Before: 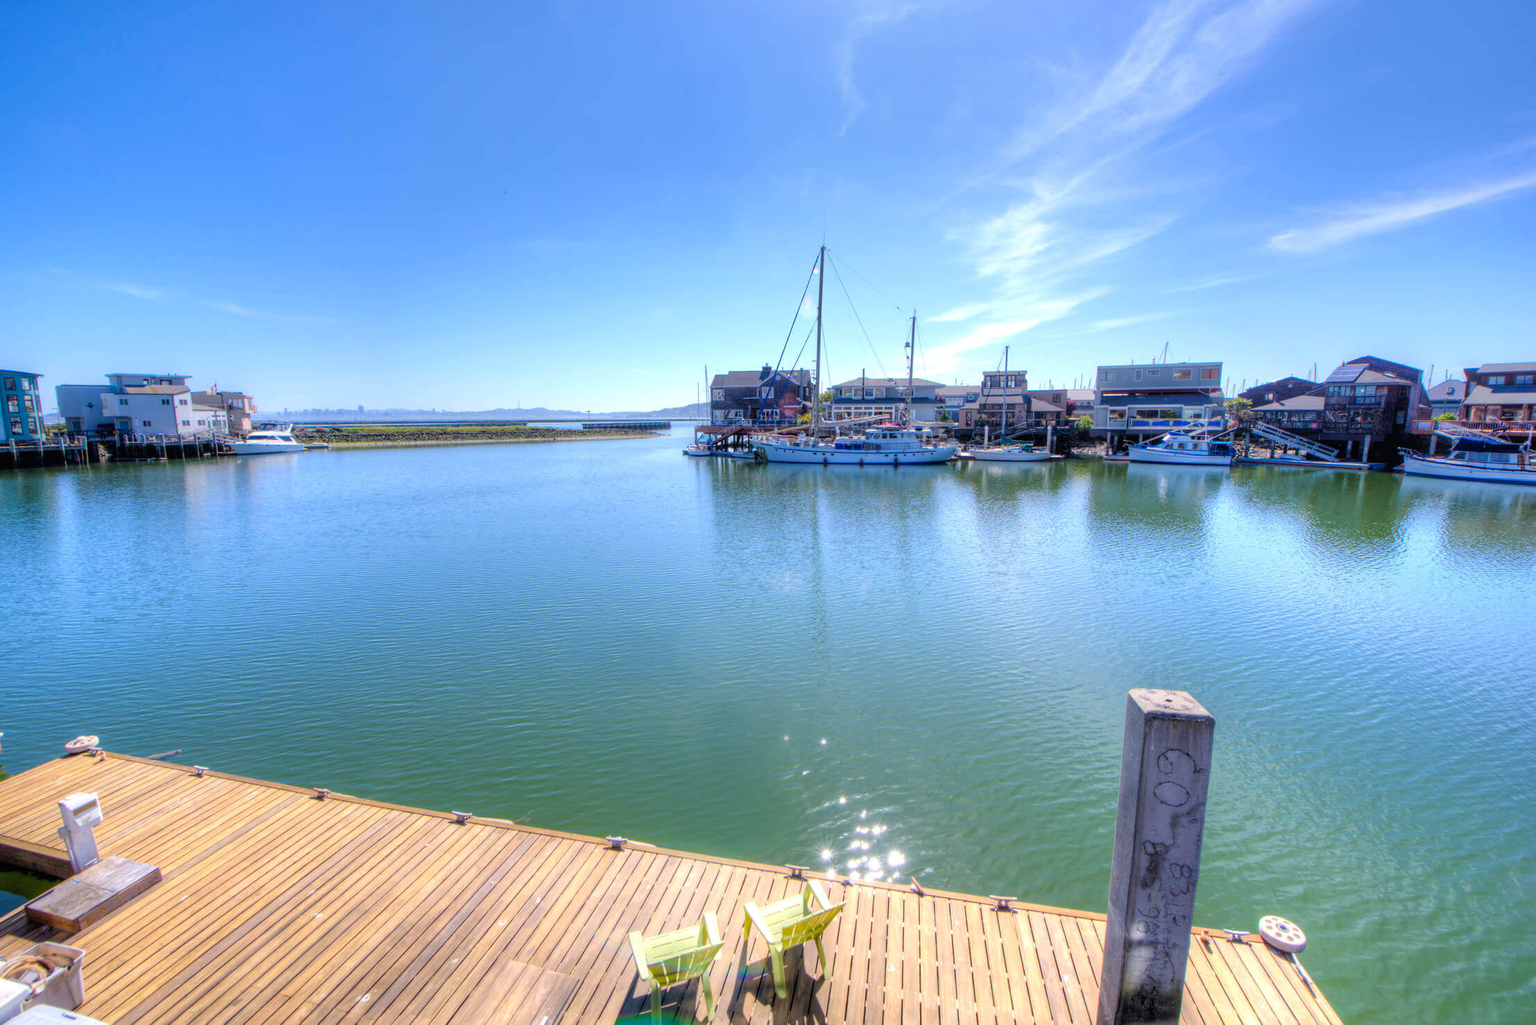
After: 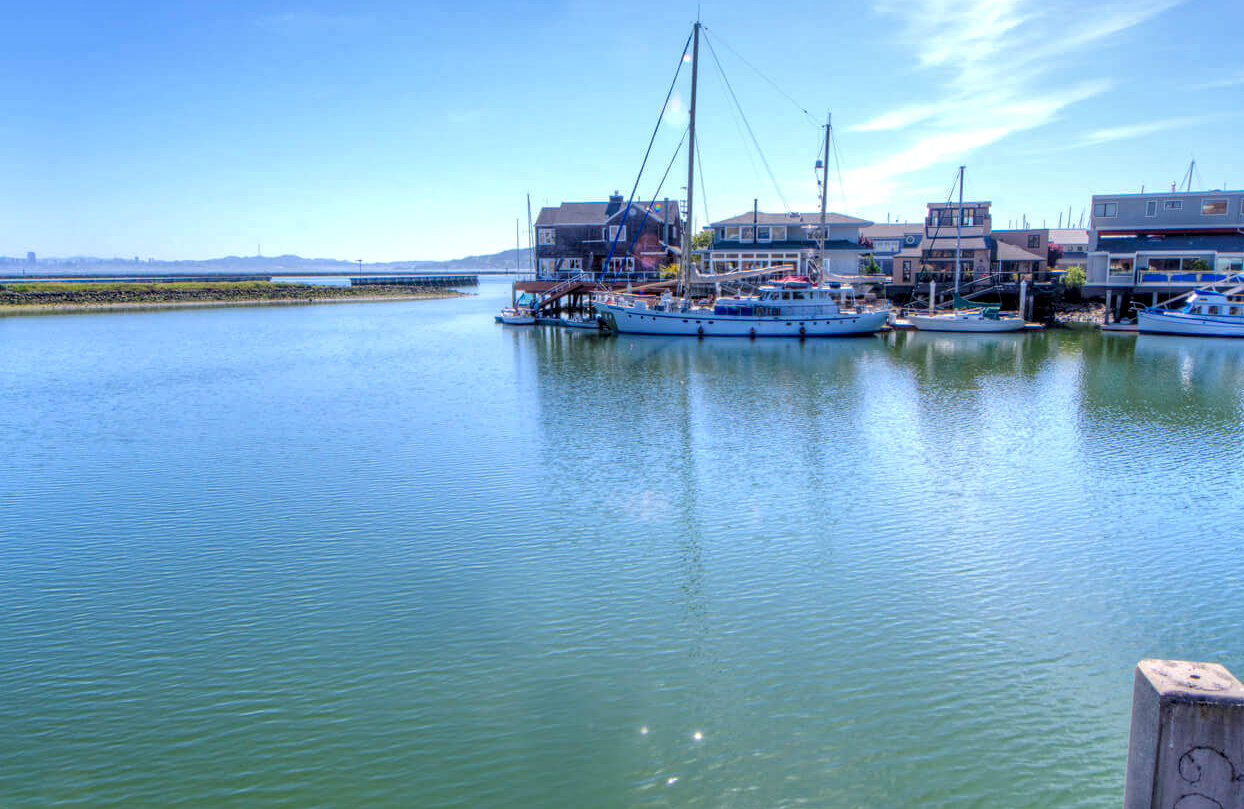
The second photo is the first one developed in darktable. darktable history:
local contrast: detail 130%
crop and rotate: left 22.083%, top 22.502%, right 21.675%, bottom 22.683%
